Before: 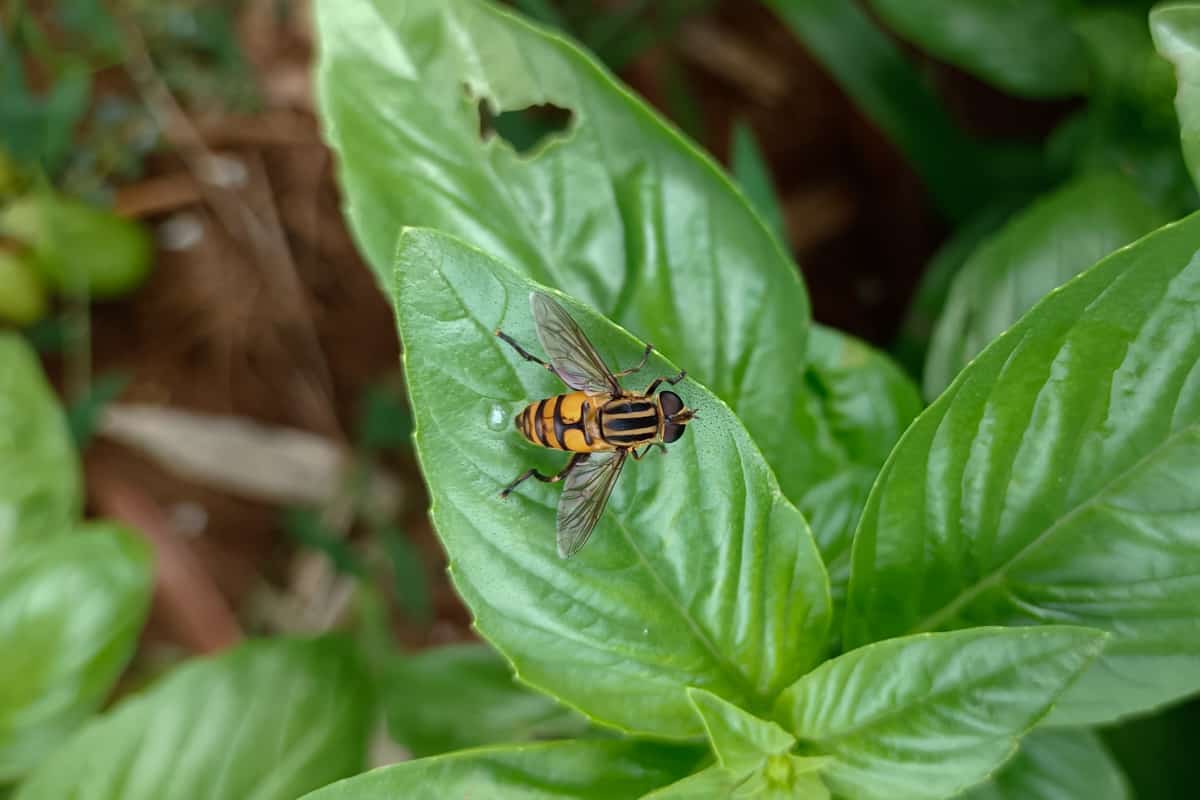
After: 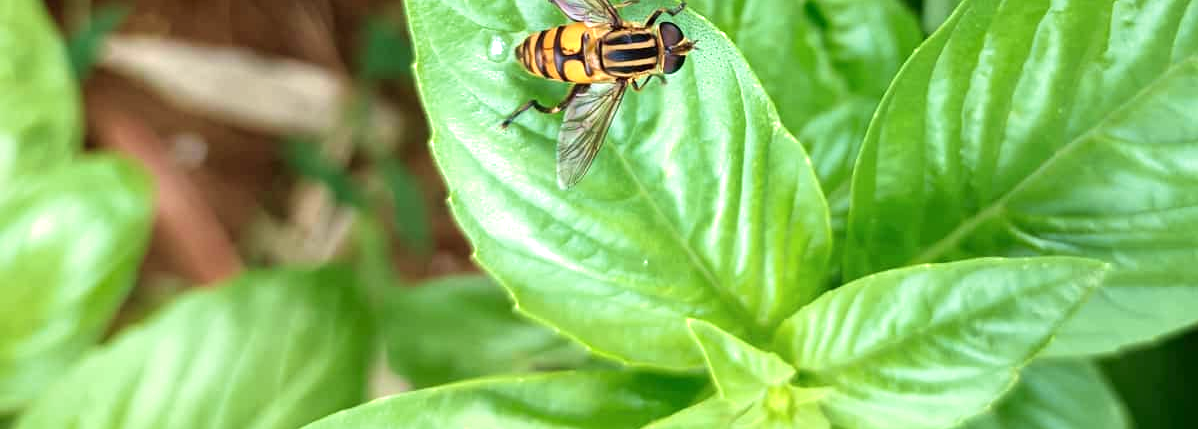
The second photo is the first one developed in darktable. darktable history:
crop and rotate: top 46.297%, right 0.085%
exposure: exposure 0.941 EV, compensate highlight preservation false
shadows and highlights: shadows -30.3, highlights 29.75
velvia: on, module defaults
